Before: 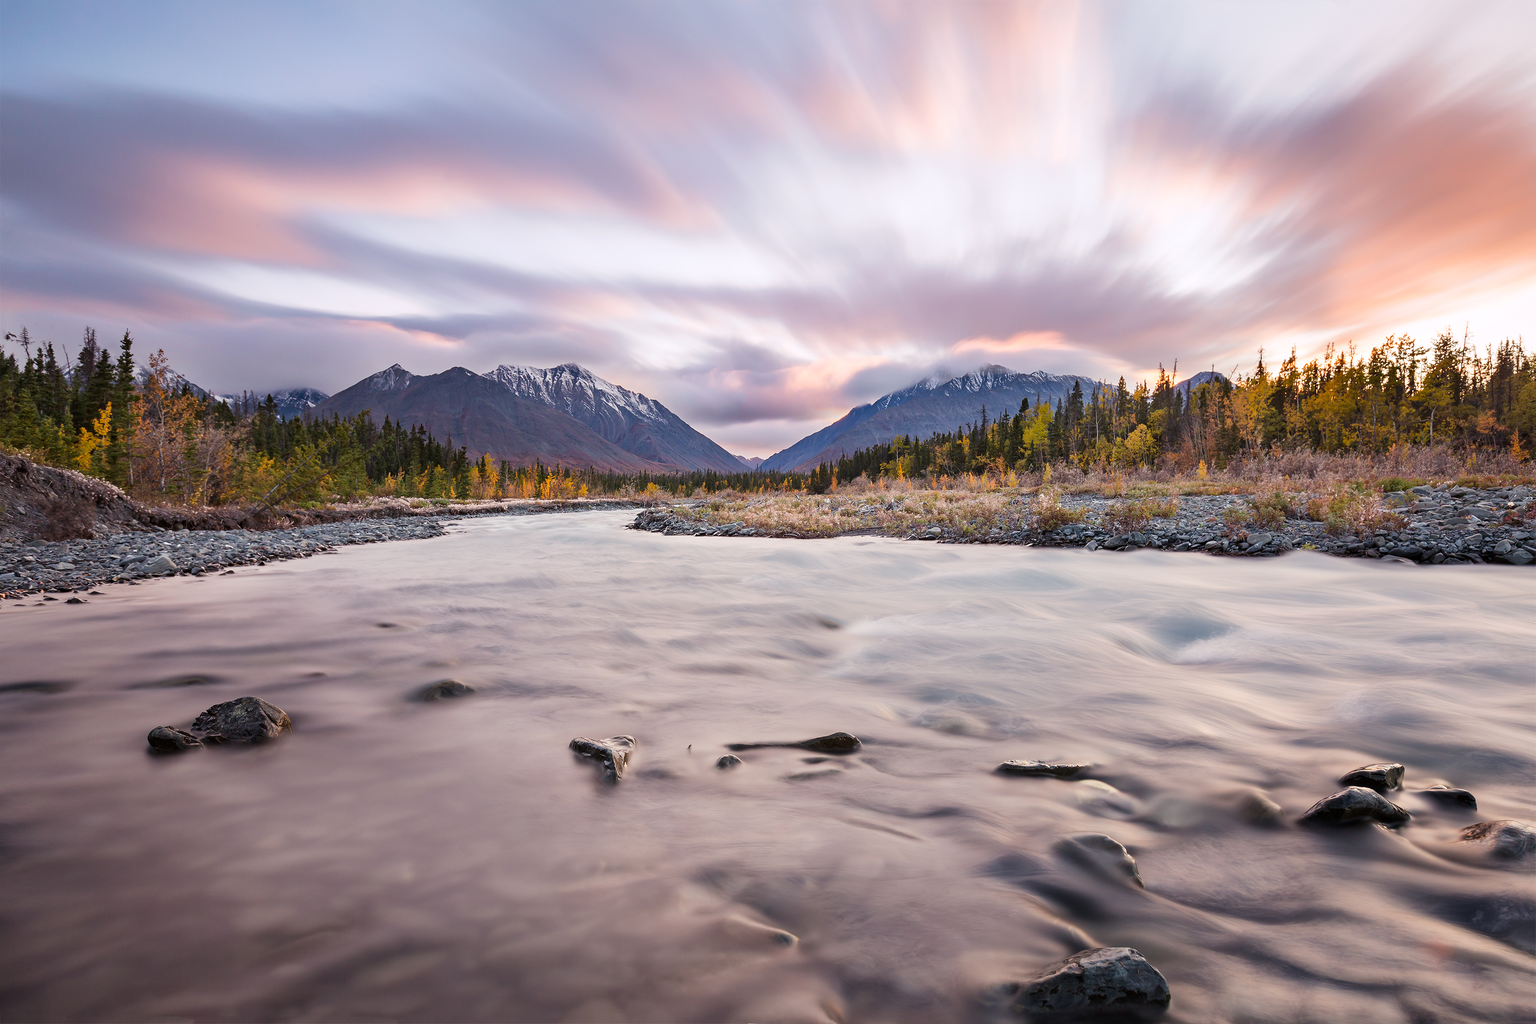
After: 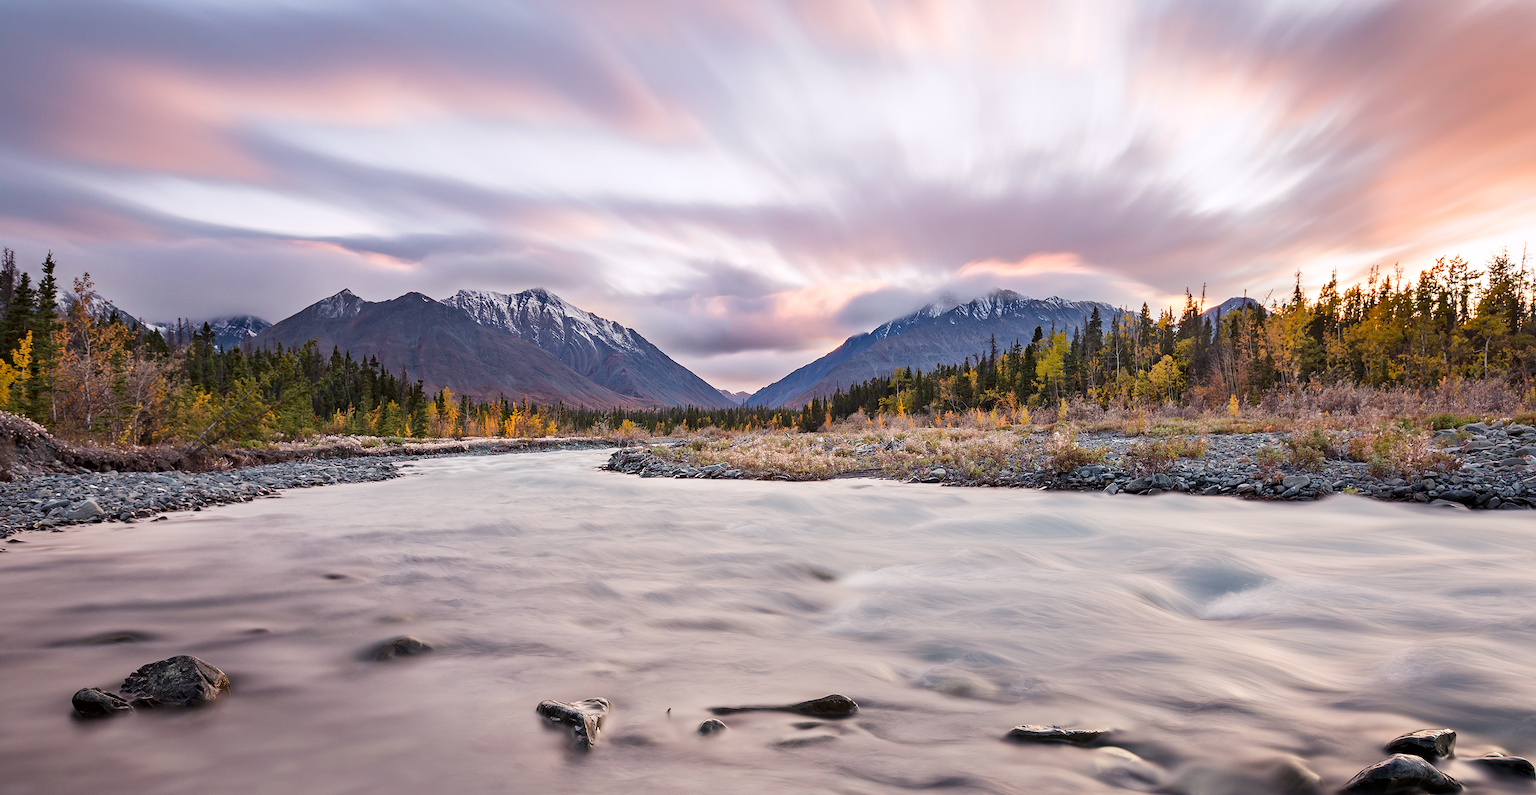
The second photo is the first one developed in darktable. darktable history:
local contrast: mode bilateral grid, contrast 29, coarseness 17, detail 116%, midtone range 0.2
crop: left 5.381%, top 9.987%, right 3.799%, bottom 19.433%
